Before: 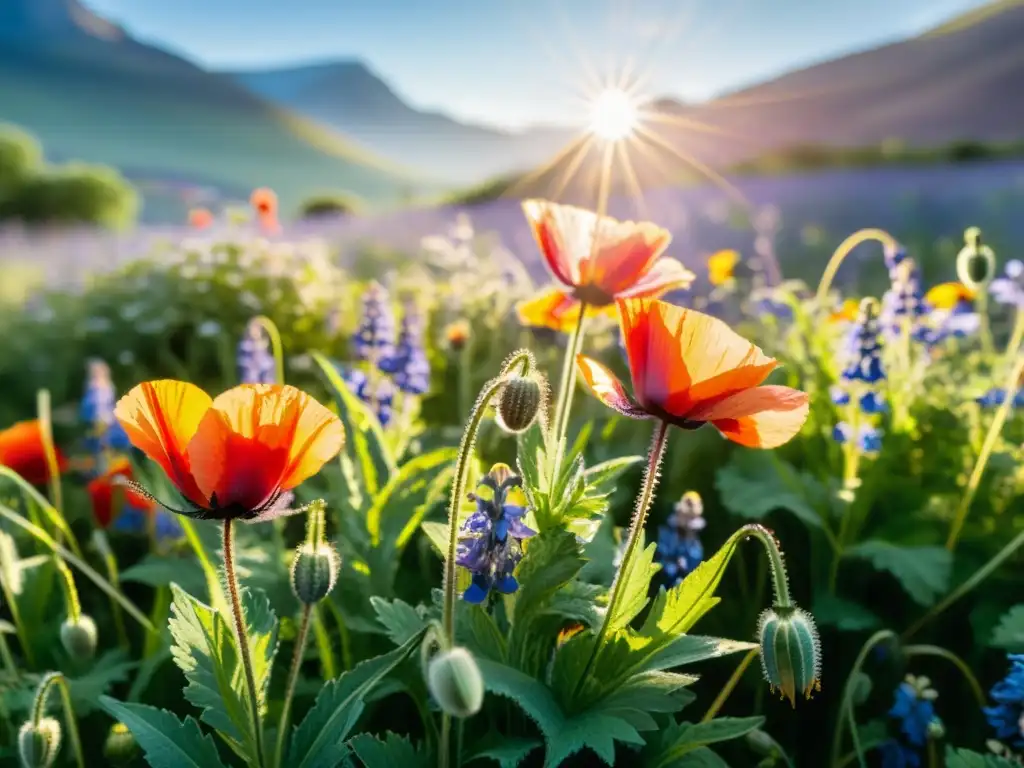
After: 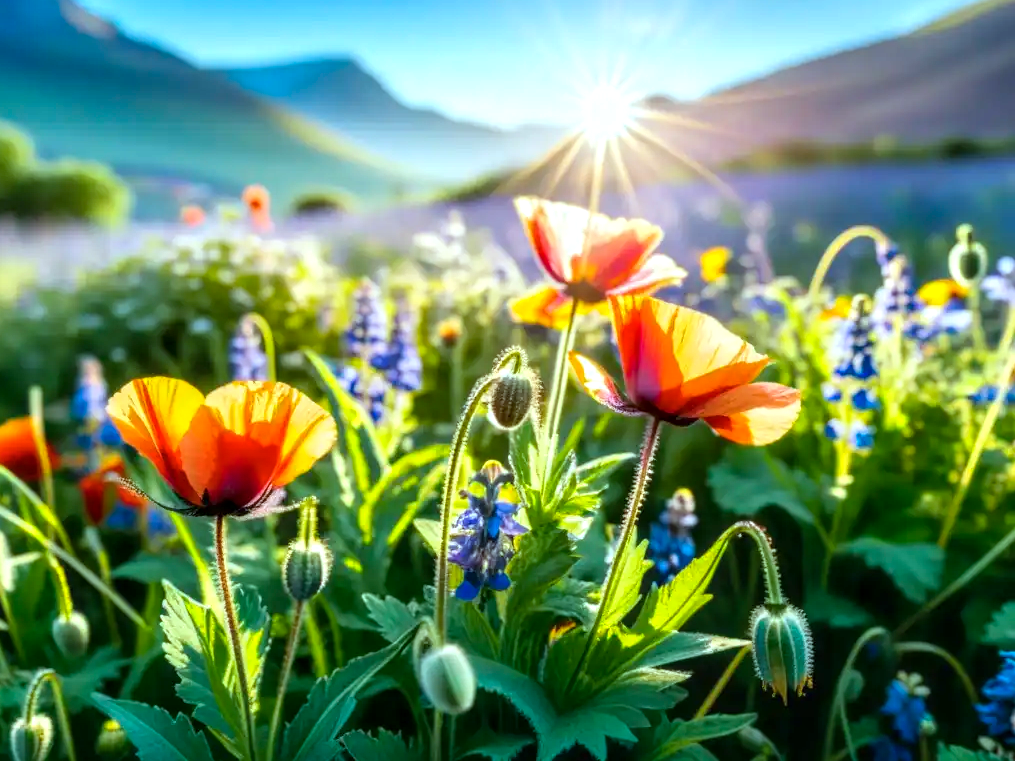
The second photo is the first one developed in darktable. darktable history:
exposure: exposure 0.295 EV, compensate highlight preservation false
color balance rgb: linear chroma grading › global chroma 14.909%, perceptual saturation grading › global saturation 5.942%, global vibrance 9.822%
tone equalizer: on, module defaults
crop and rotate: left 0.806%, top 0.402%, bottom 0.384%
local contrast: on, module defaults
color correction: highlights a* -10.09, highlights b* -10.37
